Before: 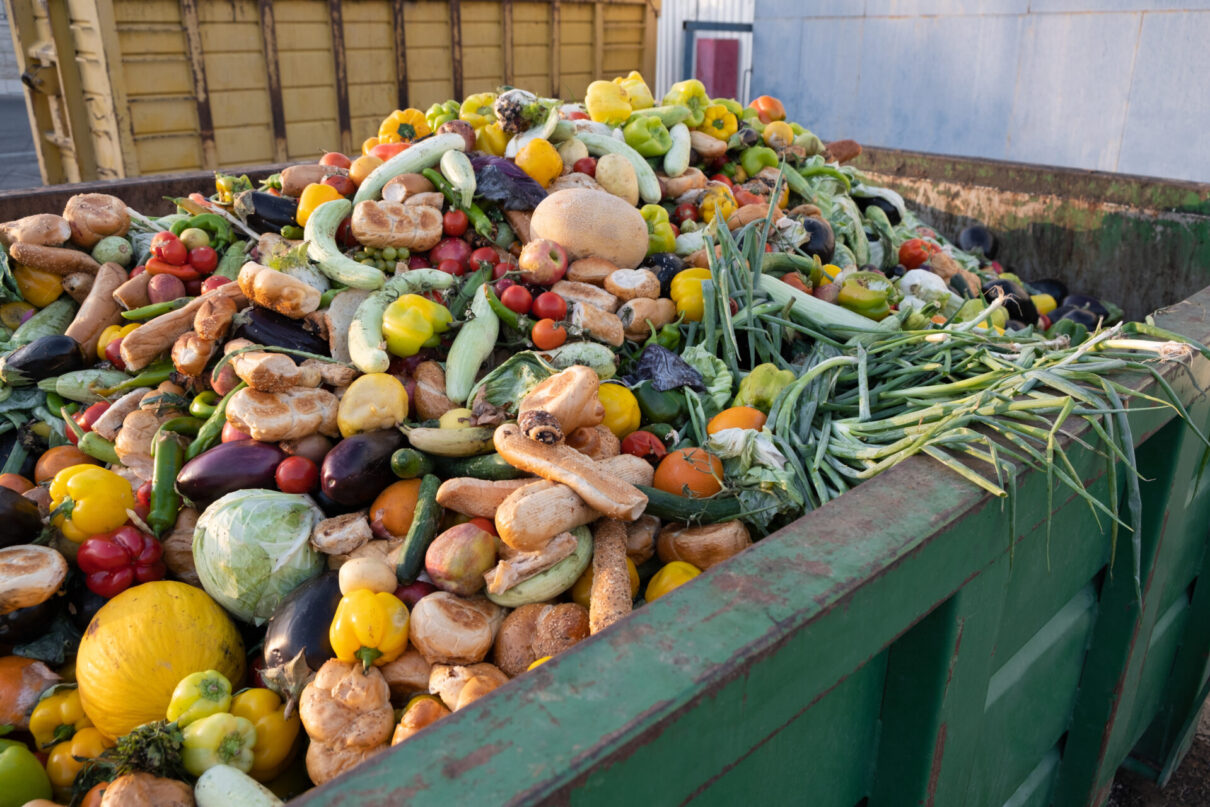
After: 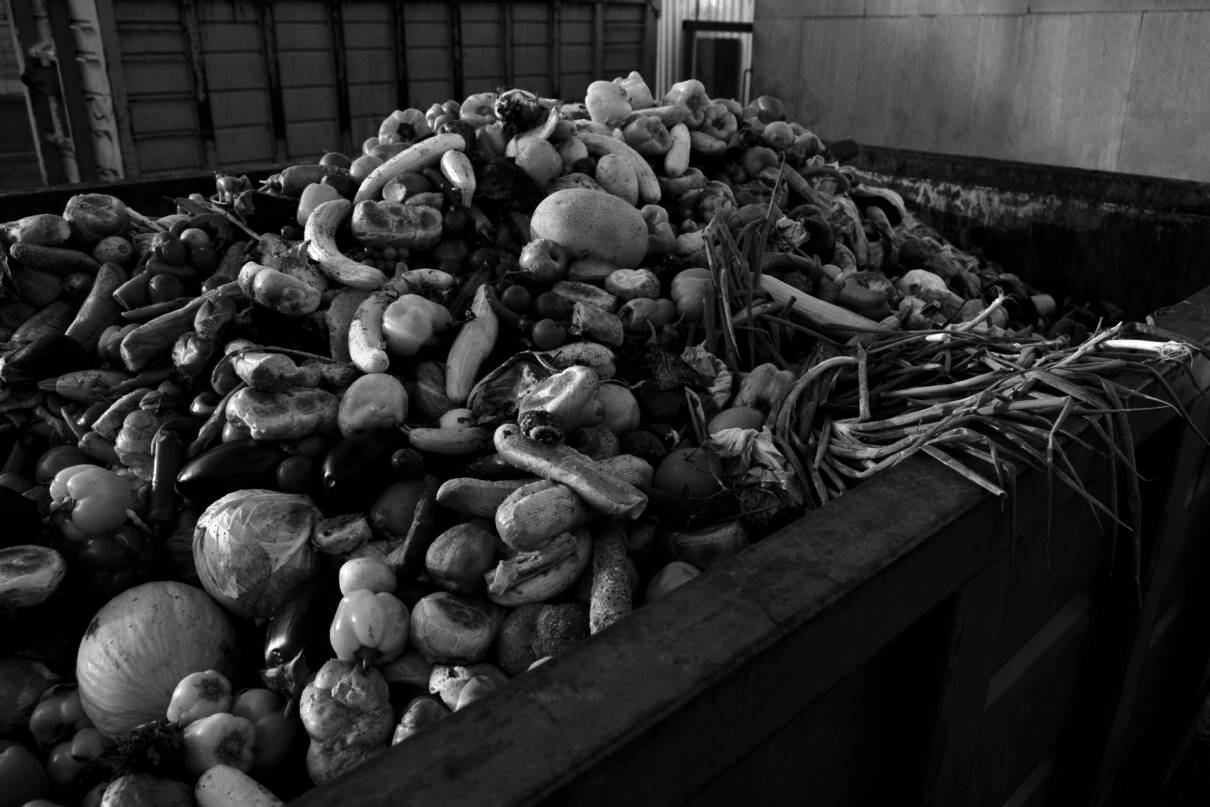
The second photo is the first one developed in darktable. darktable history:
levels: levels [0, 0.474, 0.947]
contrast brightness saturation: contrast 0.02, brightness -1, saturation -1
